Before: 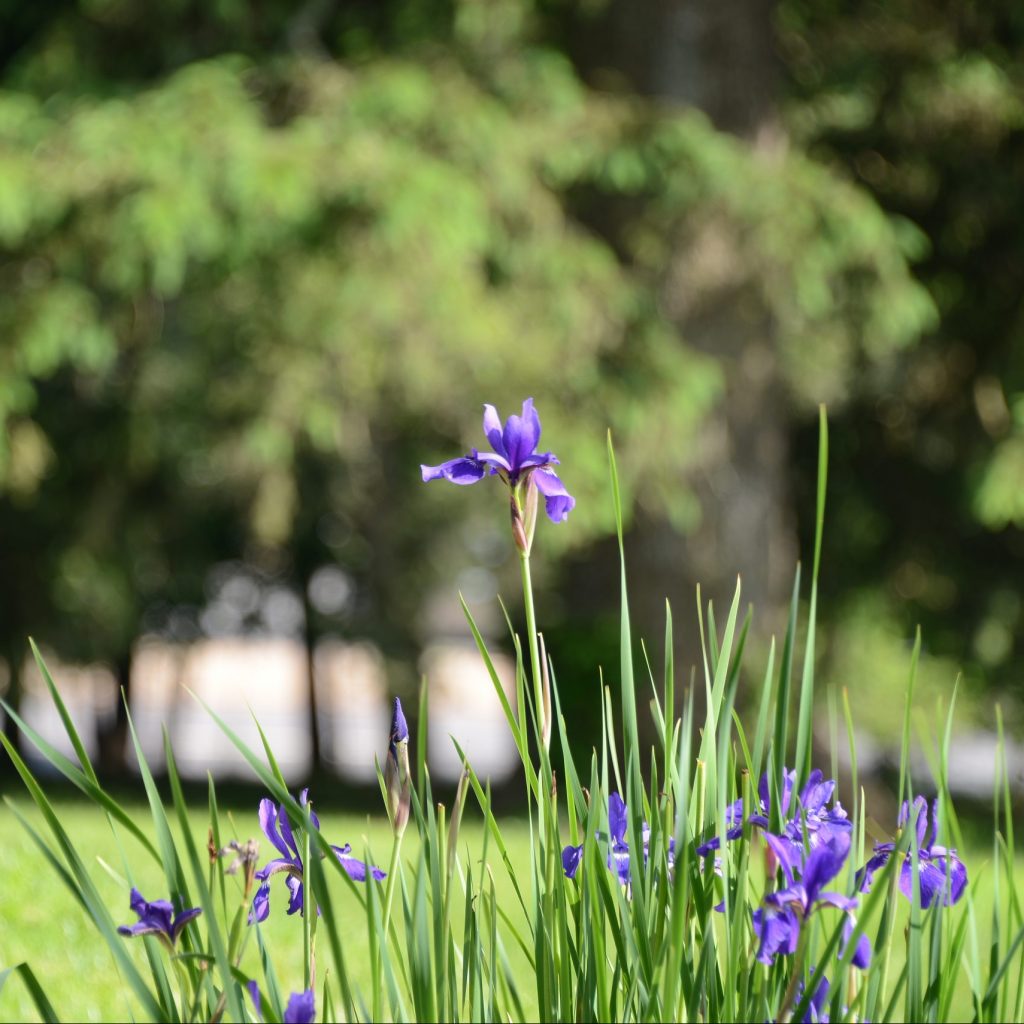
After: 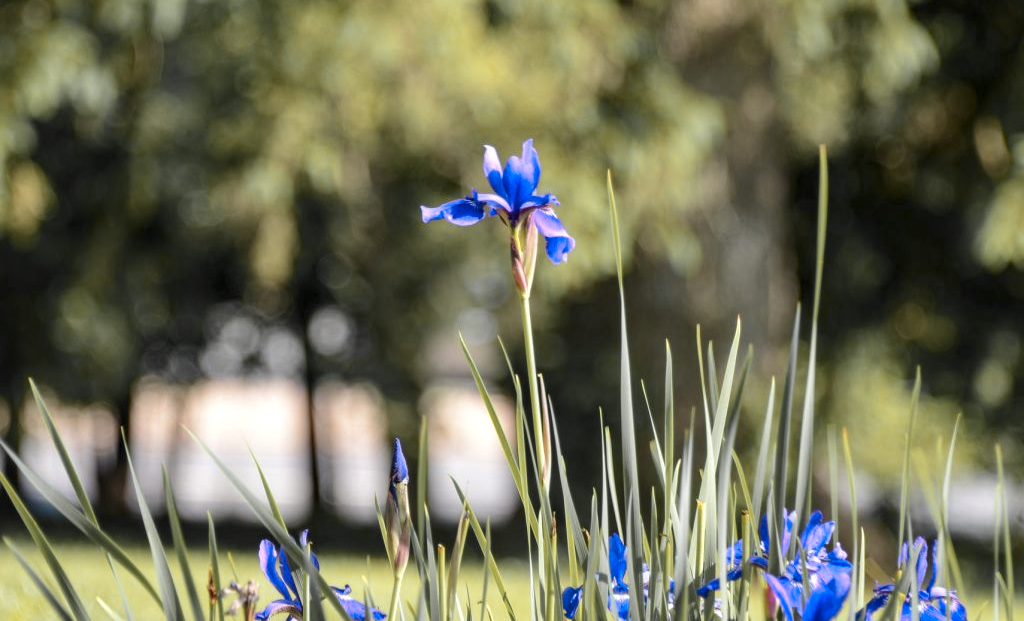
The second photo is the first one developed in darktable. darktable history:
crop and rotate: top 25.357%, bottom 13.942%
local contrast: detail 130%
exposure: exposure 0 EV, compensate highlight preservation false
color zones: curves: ch1 [(0.29, 0.492) (0.373, 0.185) (0.509, 0.481)]; ch2 [(0.25, 0.462) (0.749, 0.457)], mix 40.67%
